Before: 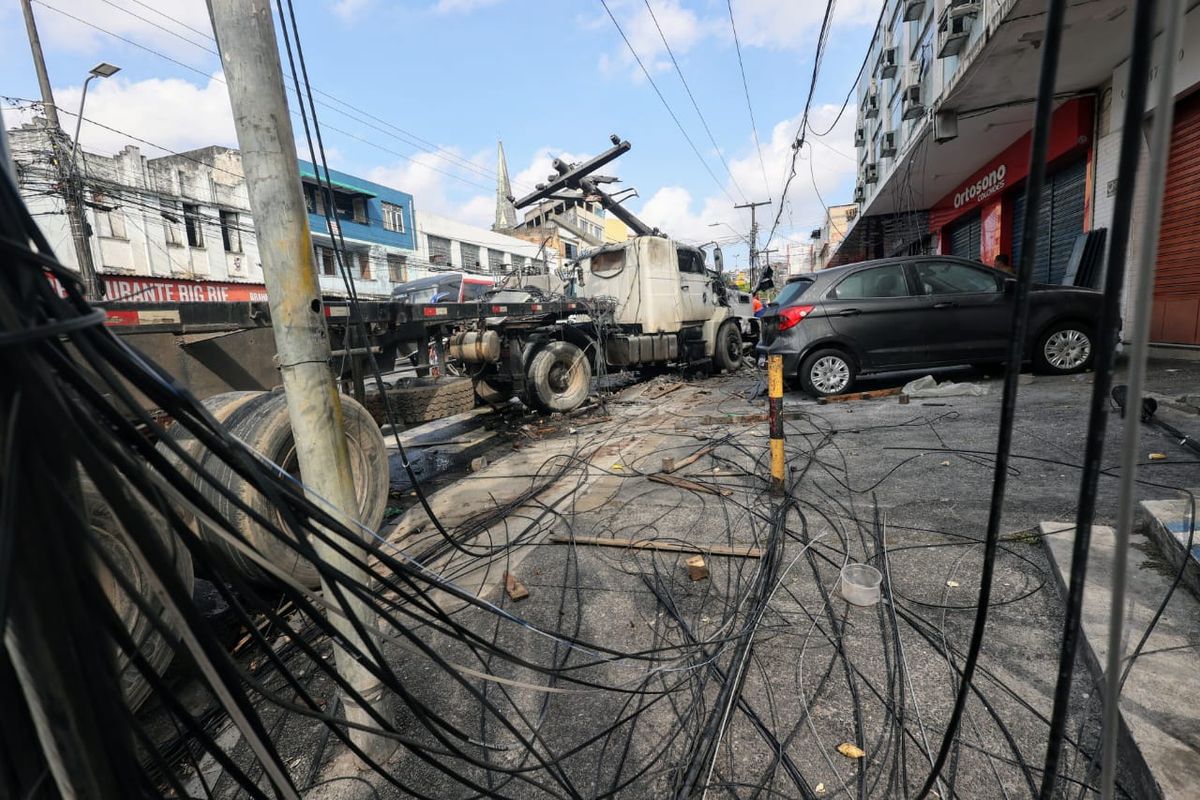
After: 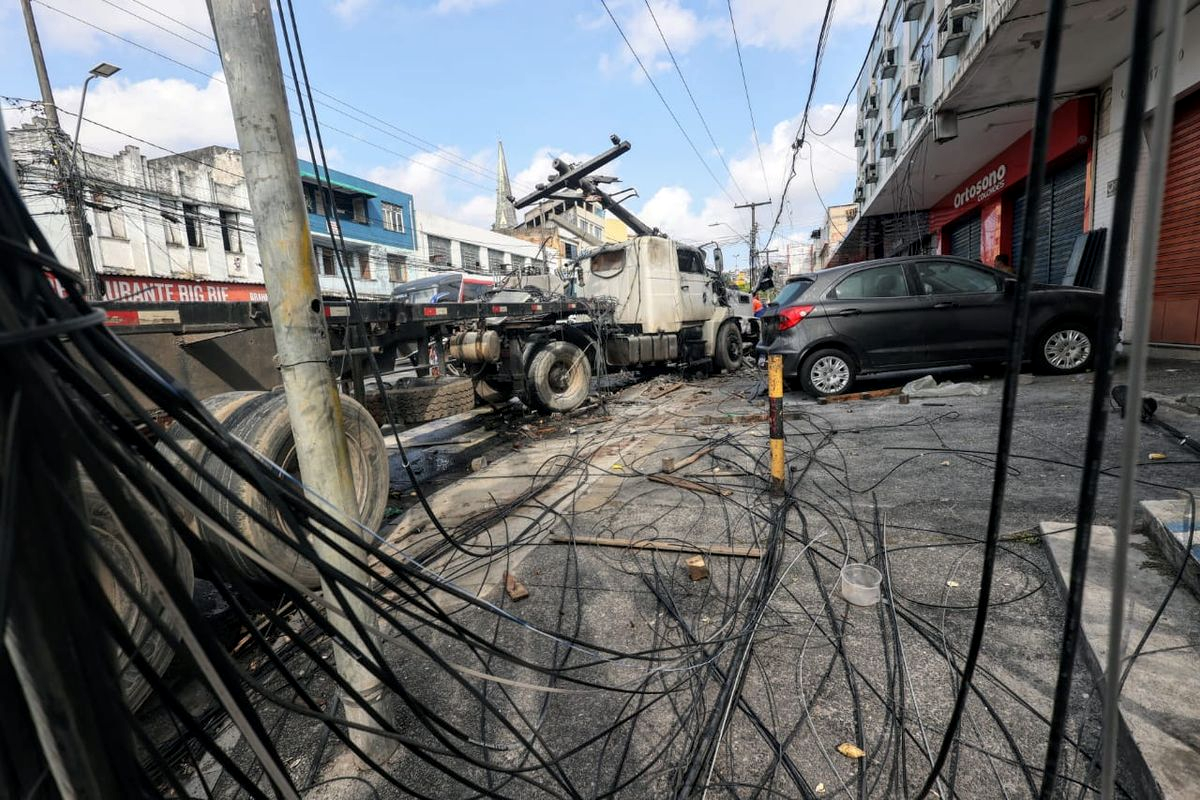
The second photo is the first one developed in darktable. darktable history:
local contrast: highlights 101%, shadows 102%, detail 119%, midtone range 0.2
